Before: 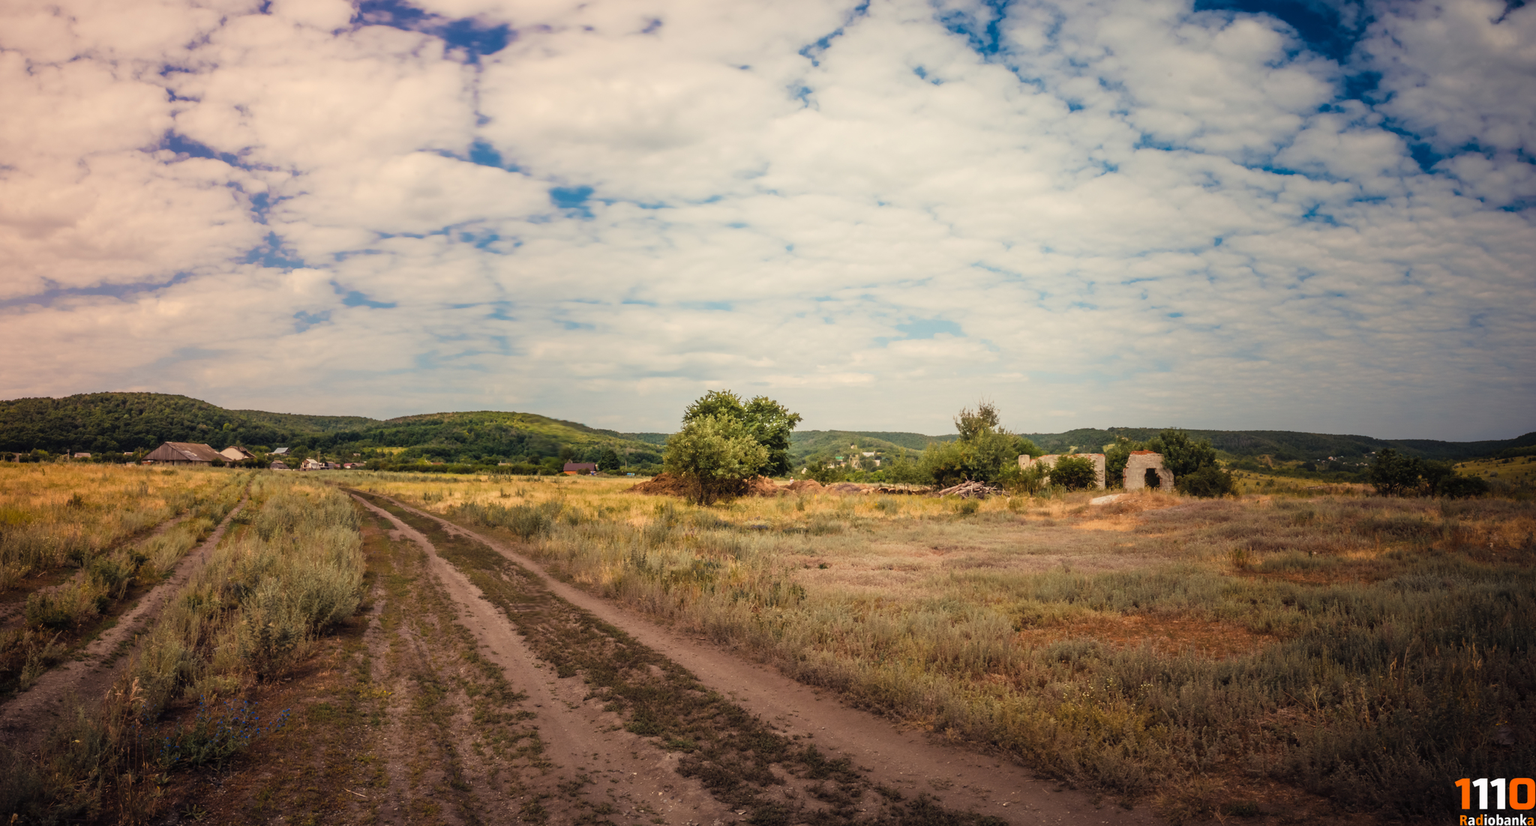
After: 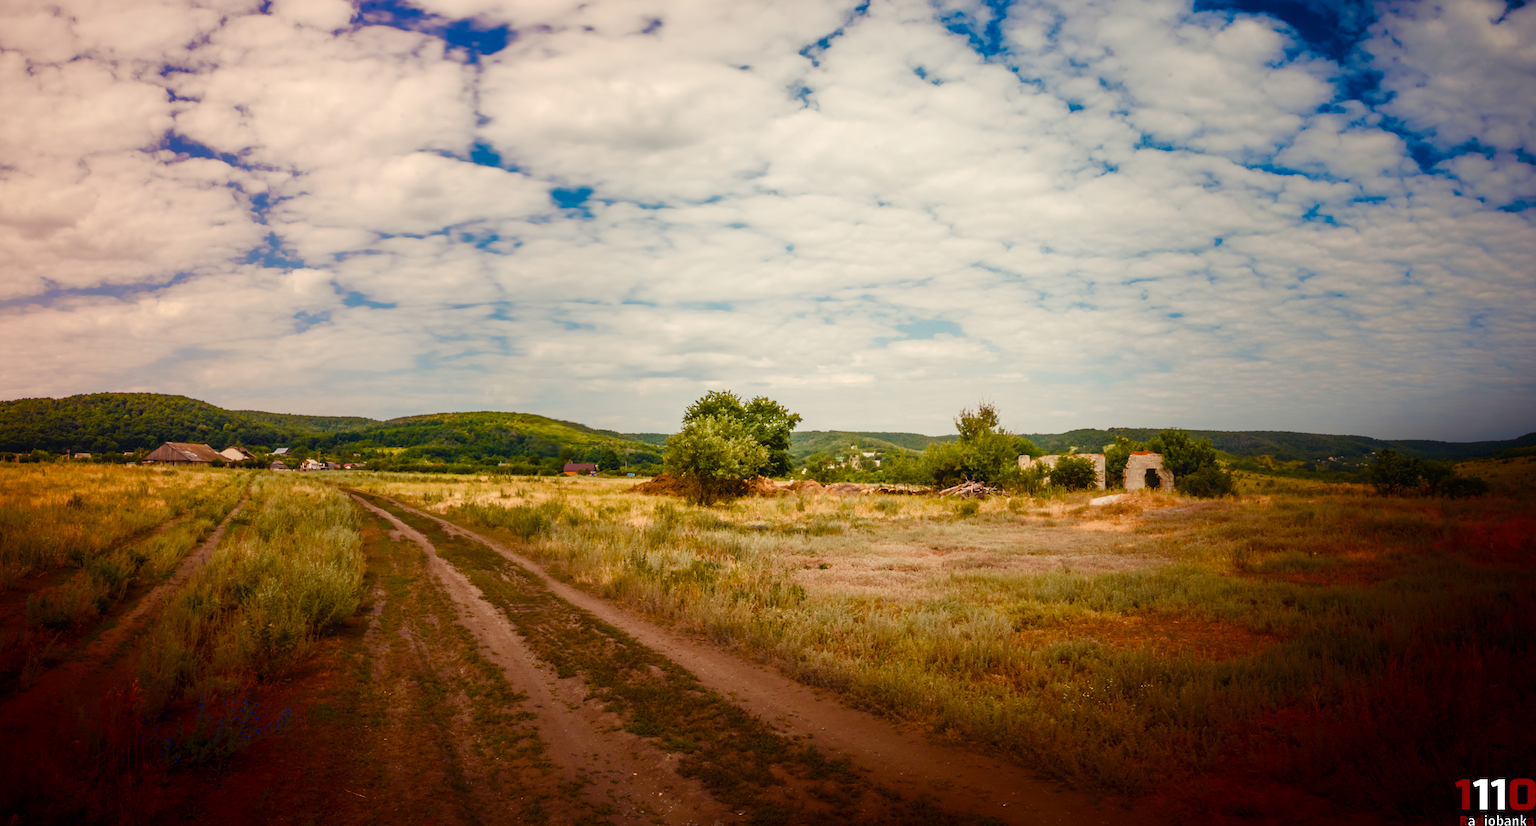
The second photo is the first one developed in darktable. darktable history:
color balance rgb: power › hue 212.94°, highlights gain › luminance 10.209%, perceptual saturation grading › global saturation 24.654%, perceptual saturation grading › highlights -50.975%, perceptual saturation grading › mid-tones 19.29%, perceptual saturation grading › shadows 60.526%, global vibrance 20%
shadows and highlights: shadows -88.71, highlights -36.72, soften with gaussian
